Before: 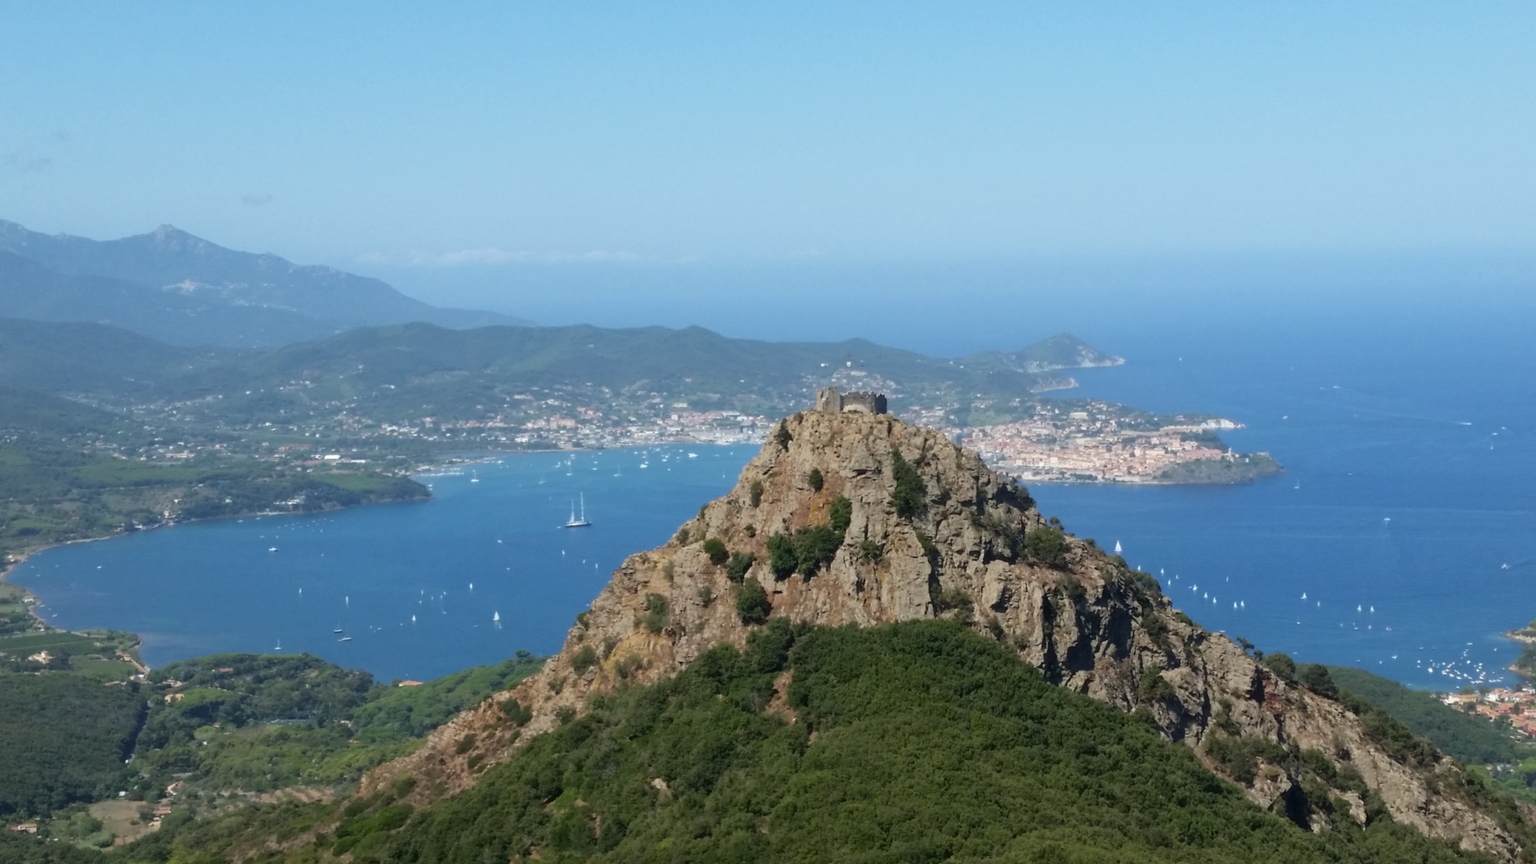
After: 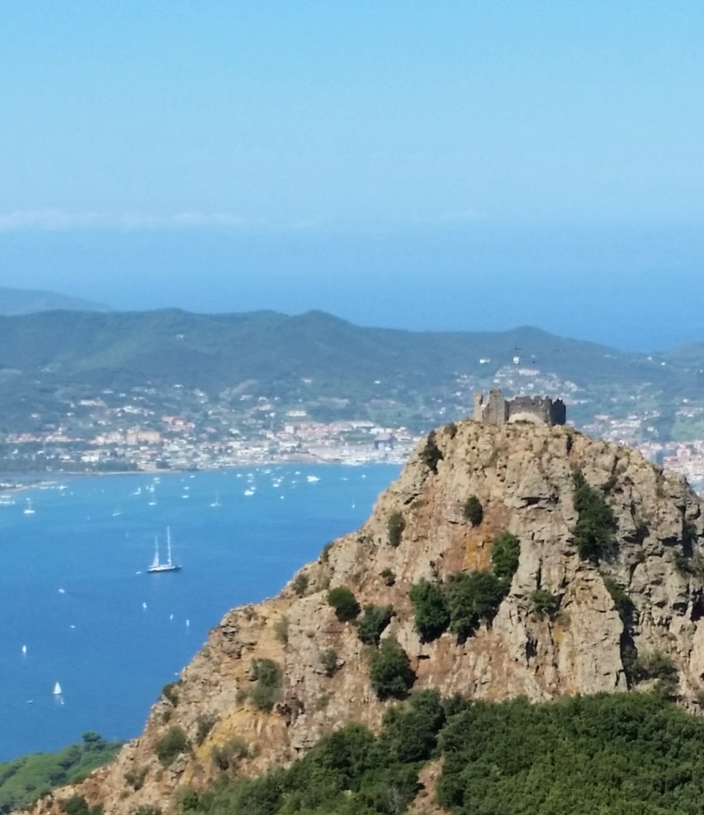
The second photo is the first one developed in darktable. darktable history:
shadows and highlights: radius 133.83, soften with gaussian
tone curve: curves: ch0 [(0, 0) (0.004, 0.001) (0.133, 0.112) (0.325, 0.362) (0.832, 0.893) (1, 1)], color space Lab, linked channels, preserve colors none
crop and rotate: left 29.476%, top 10.214%, right 35.32%, bottom 17.333%
